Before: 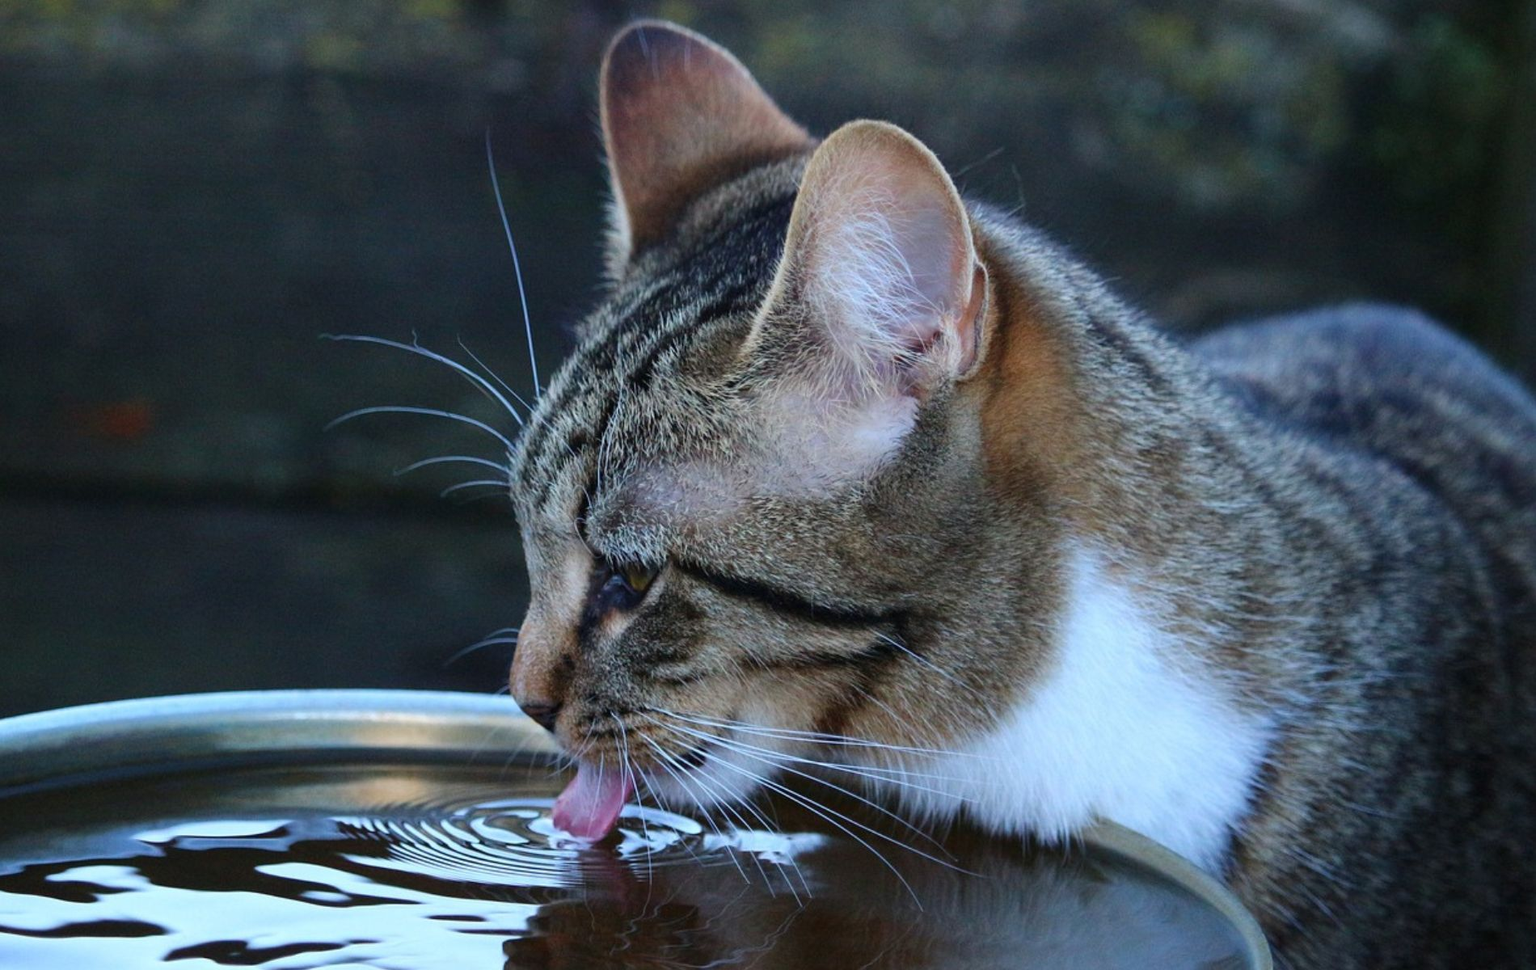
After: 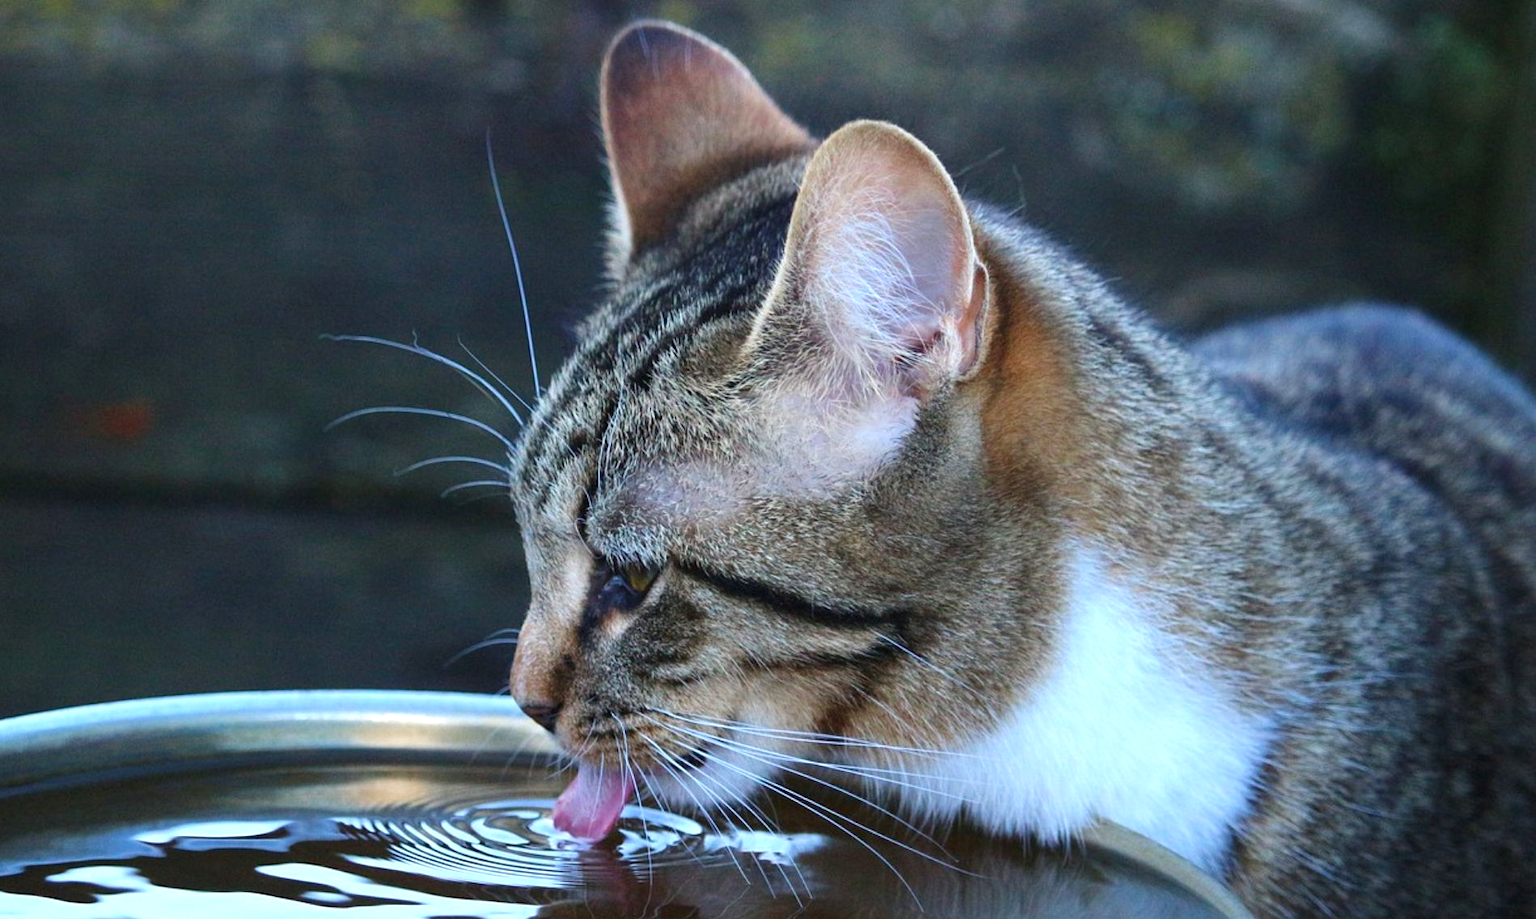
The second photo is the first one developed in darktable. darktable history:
color zones: curves: ch0 [(0, 0.425) (0.143, 0.422) (0.286, 0.42) (0.429, 0.419) (0.571, 0.419) (0.714, 0.42) (0.857, 0.422) (1, 0.425)]
exposure: exposure 0.669 EV, compensate highlight preservation false
crop and rotate: top 0.008%, bottom 5.178%
